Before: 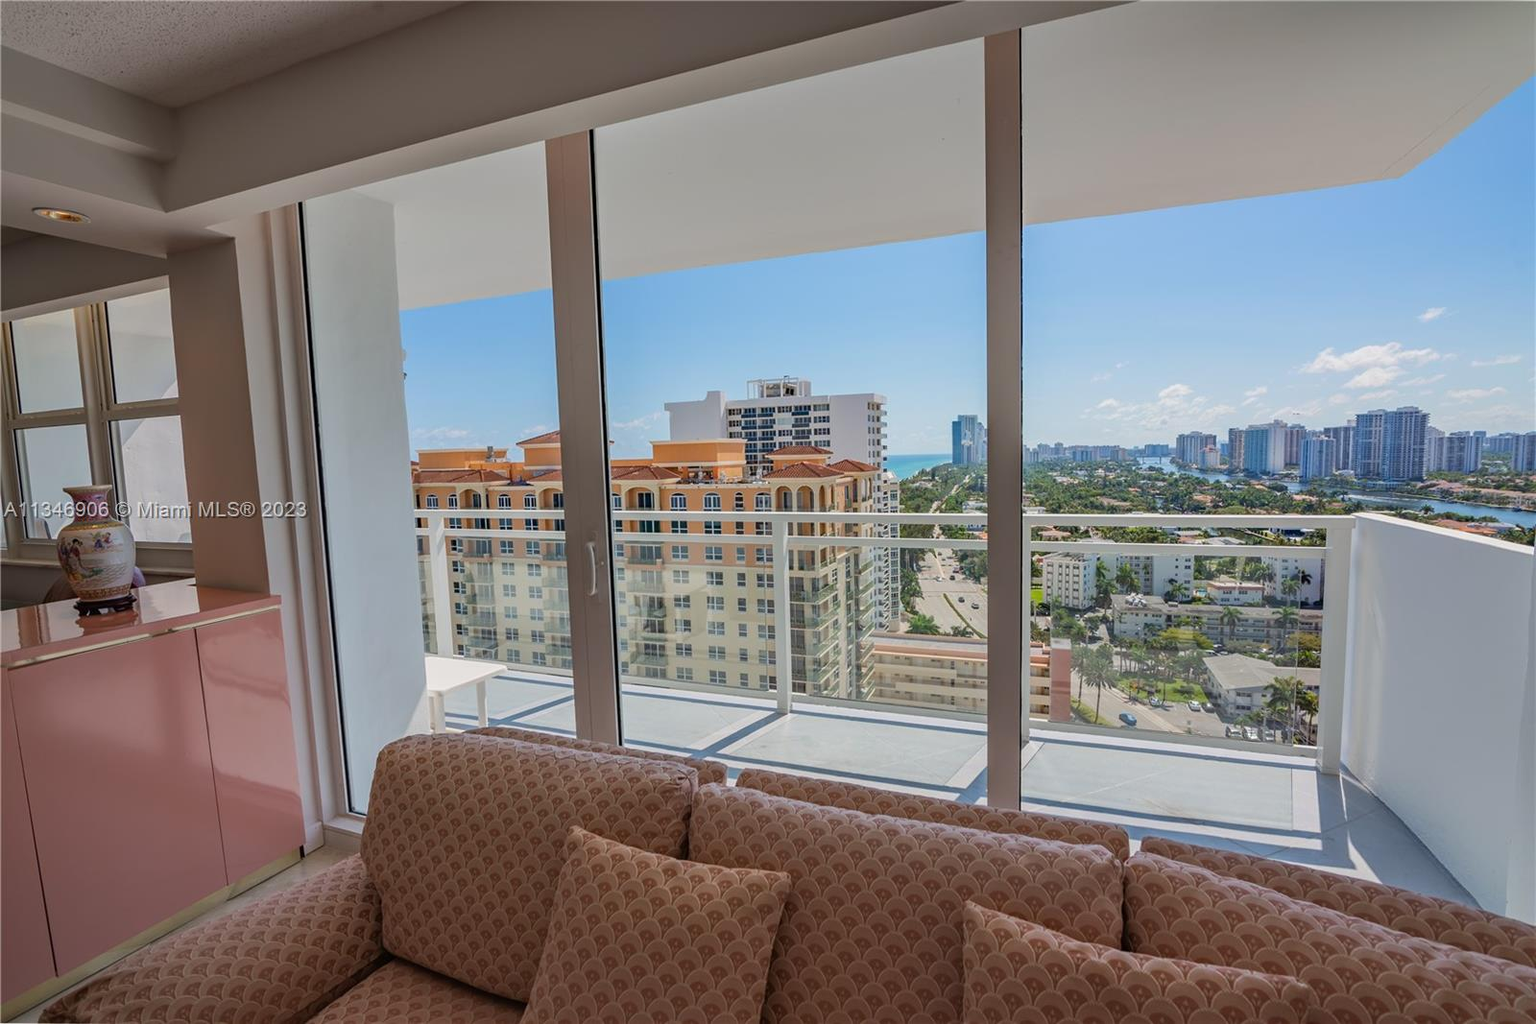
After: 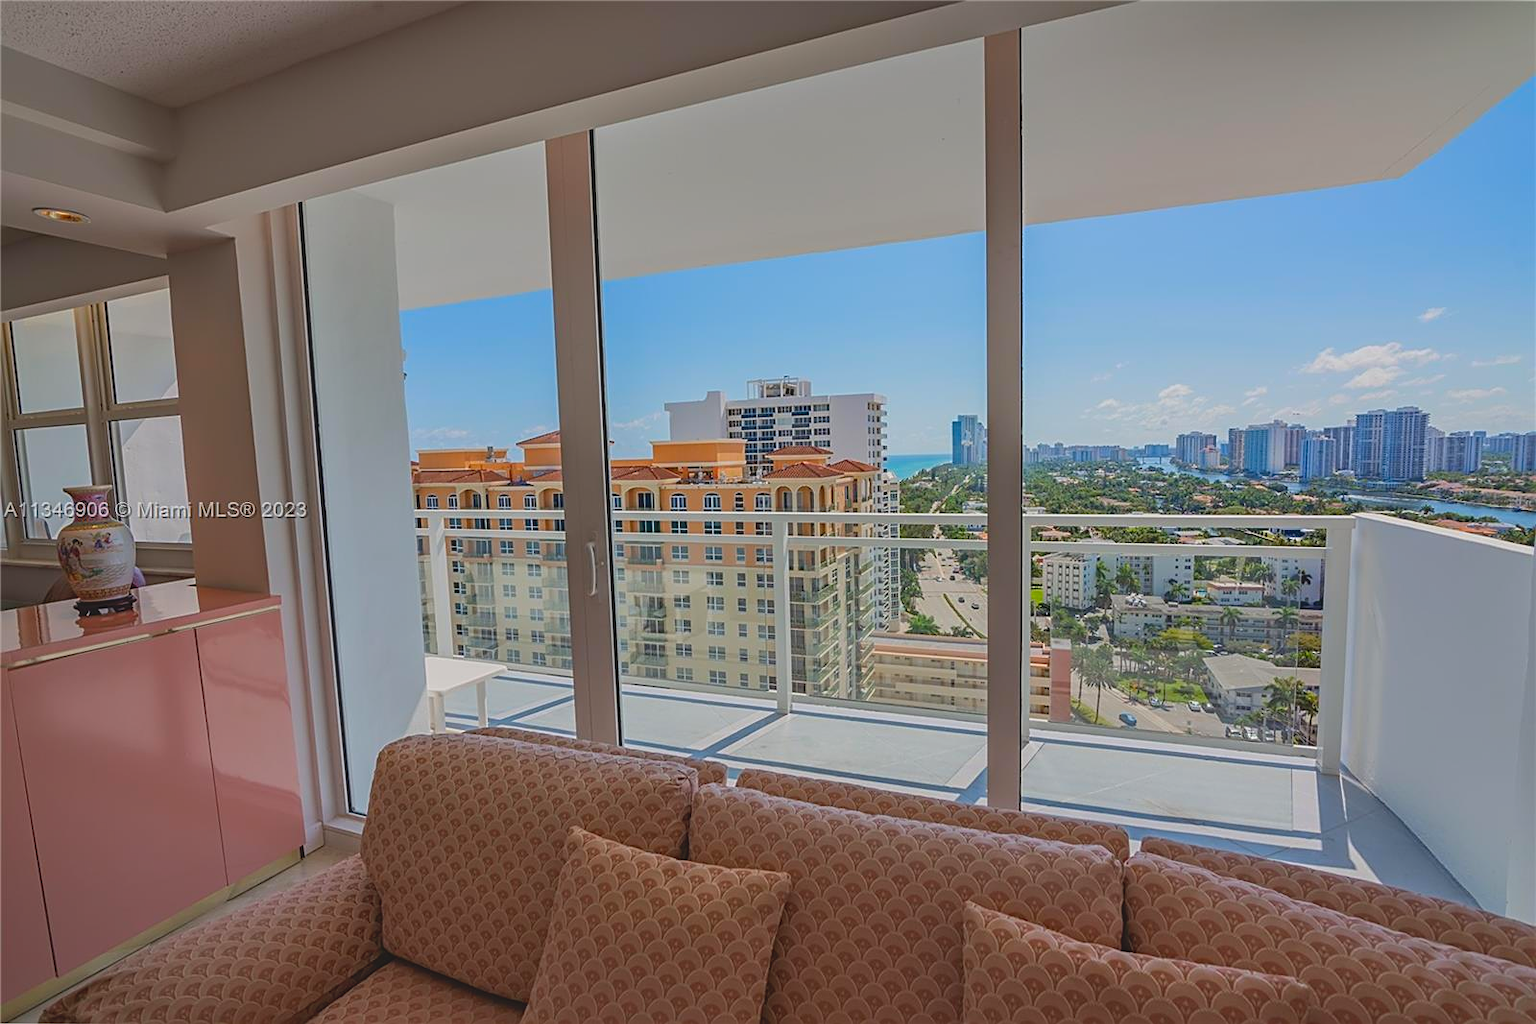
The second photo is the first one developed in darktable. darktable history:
exposure: exposure -0.048 EV, compensate highlight preservation false
contrast brightness saturation: contrast -0.19, saturation 0.19
sharpen: on, module defaults
